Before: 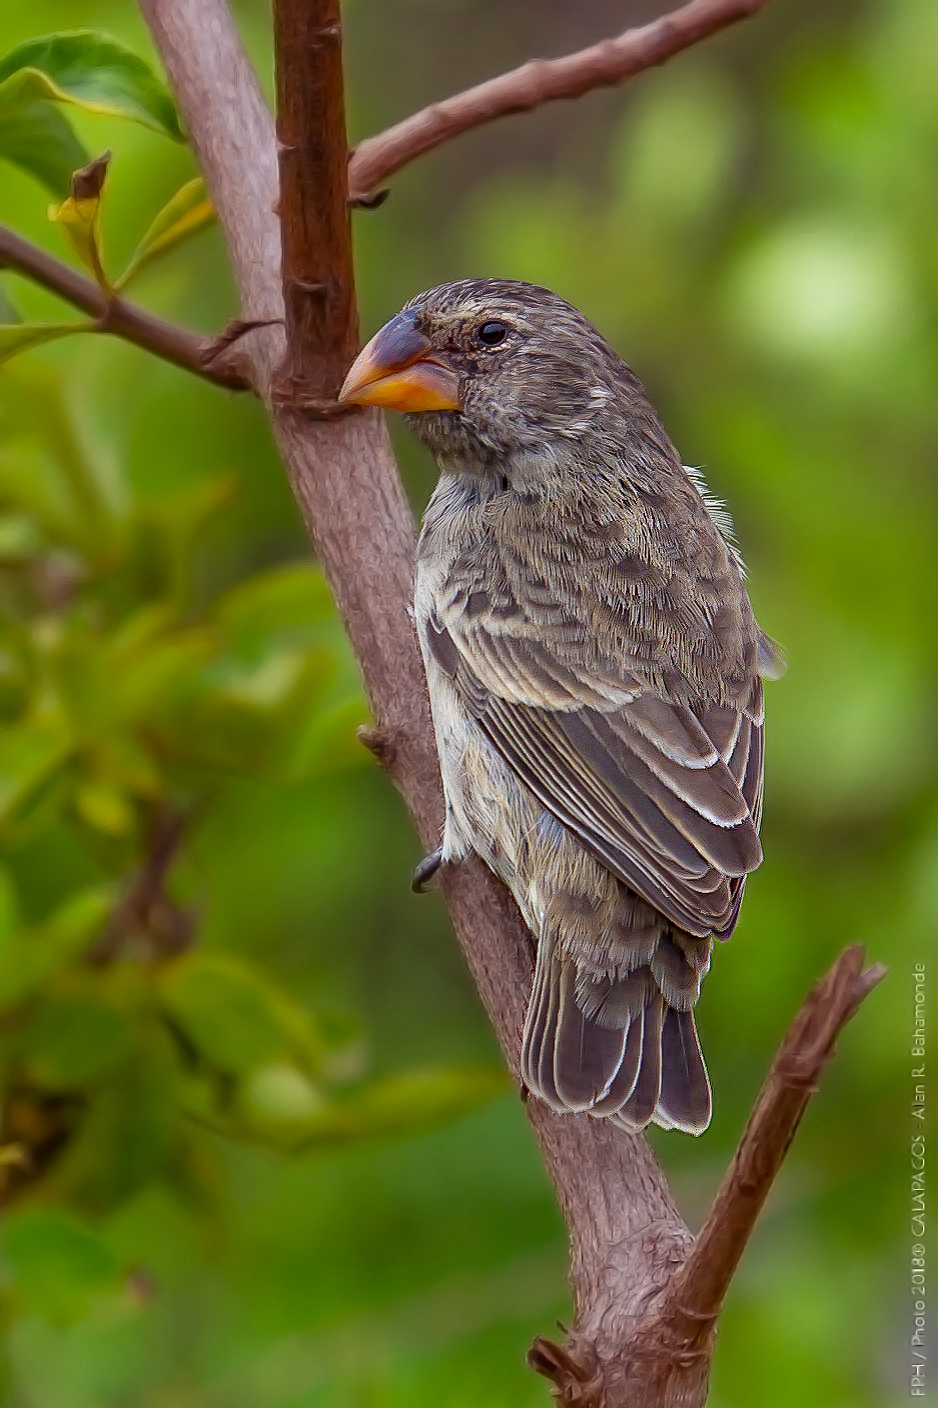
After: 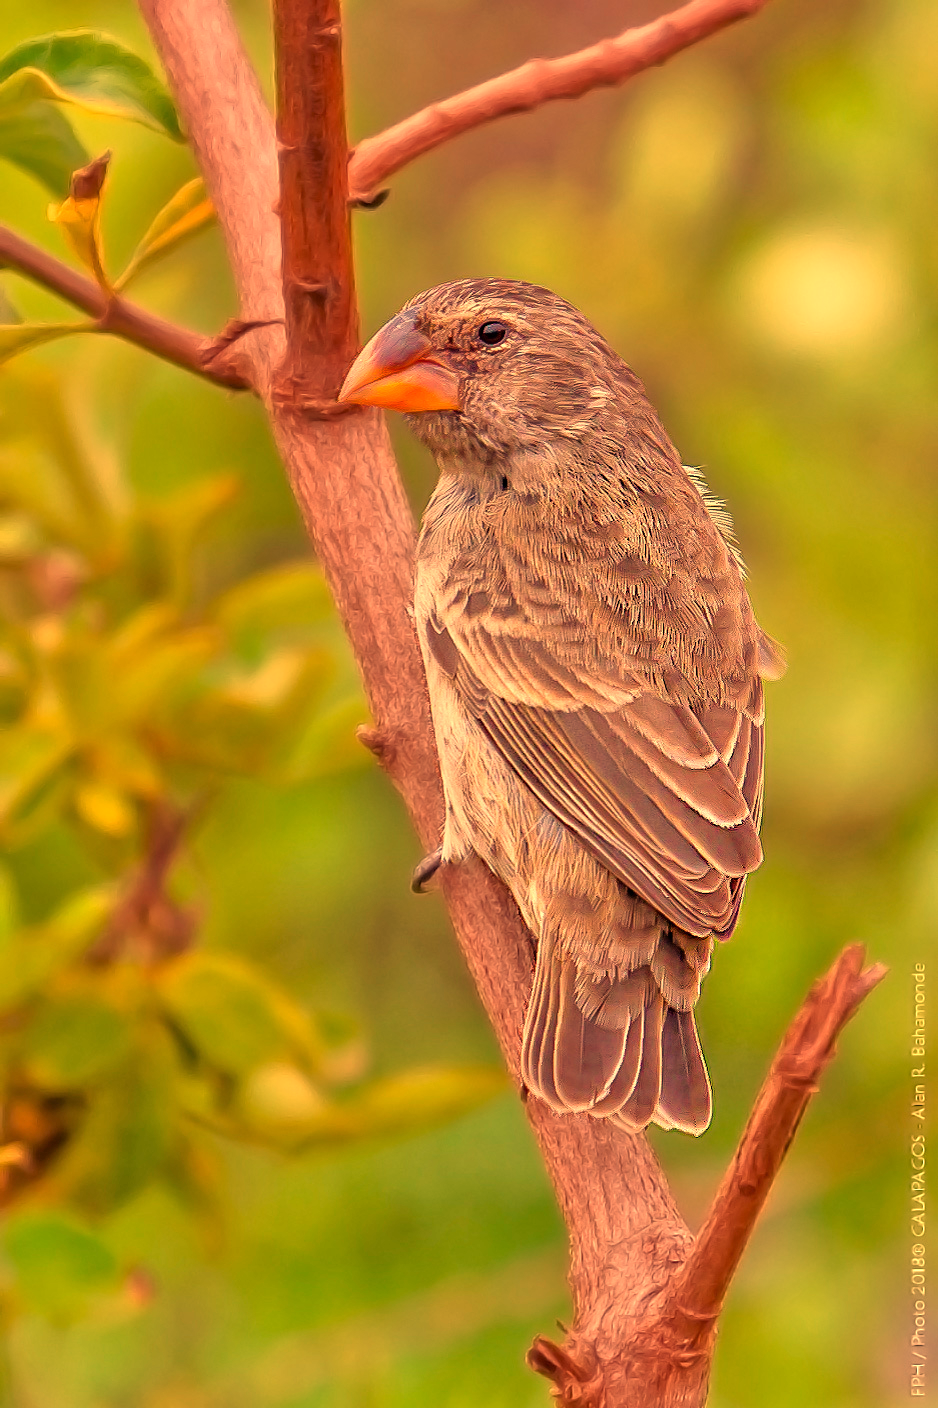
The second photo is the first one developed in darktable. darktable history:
tone equalizer: -7 EV 0.15 EV, -6 EV 0.6 EV, -5 EV 1.15 EV, -4 EV 1.33 EV, -3 EV 1.15 EV, -2 EV 0.6 EV, -1 EV 0.15 EV, mask exposure compensation -0.5 EV
white balance: red 1.467, blue 0.684
